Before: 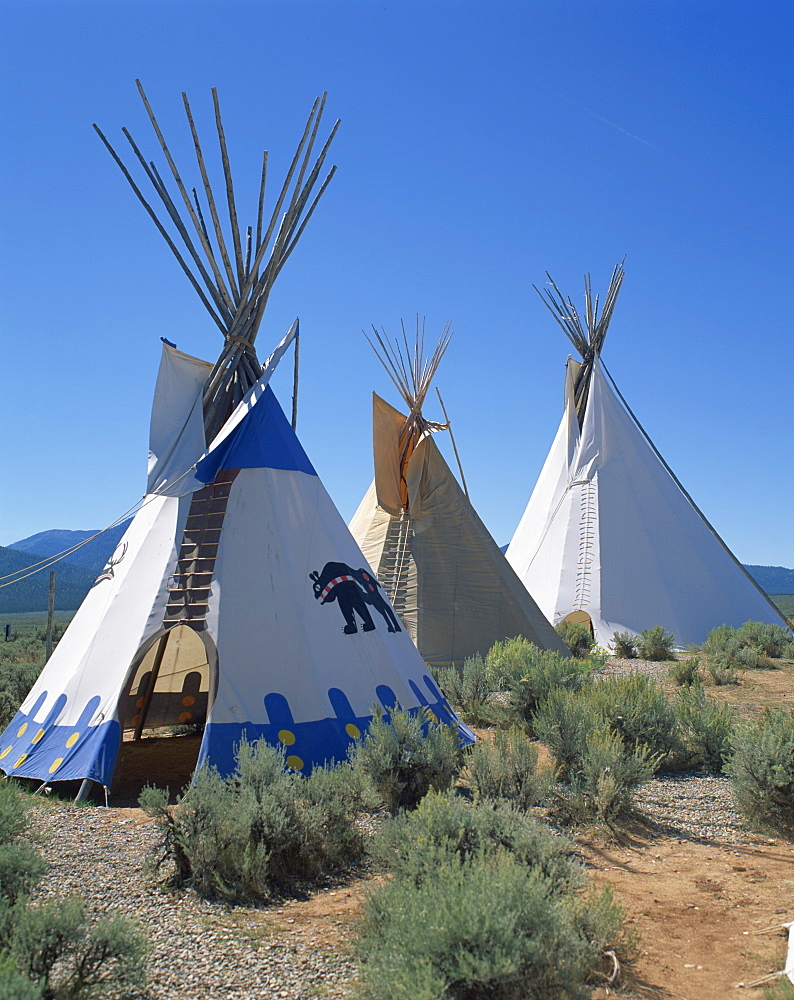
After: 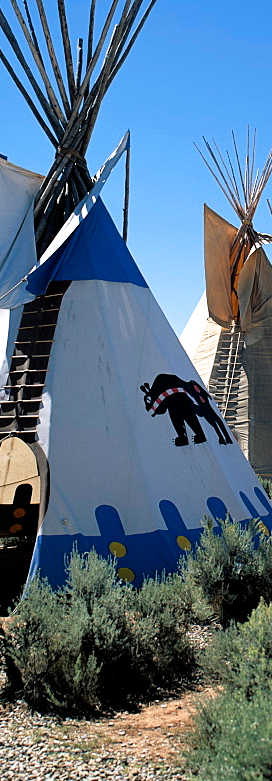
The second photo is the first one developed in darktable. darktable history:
crop and rotate: left 21.361%, top 18.832%, right 44.282%, bottom 2.995%
filmic rgb: black relative exposure -3.61 EV, white relative exposure 2.11 EV, hardness 3.62
